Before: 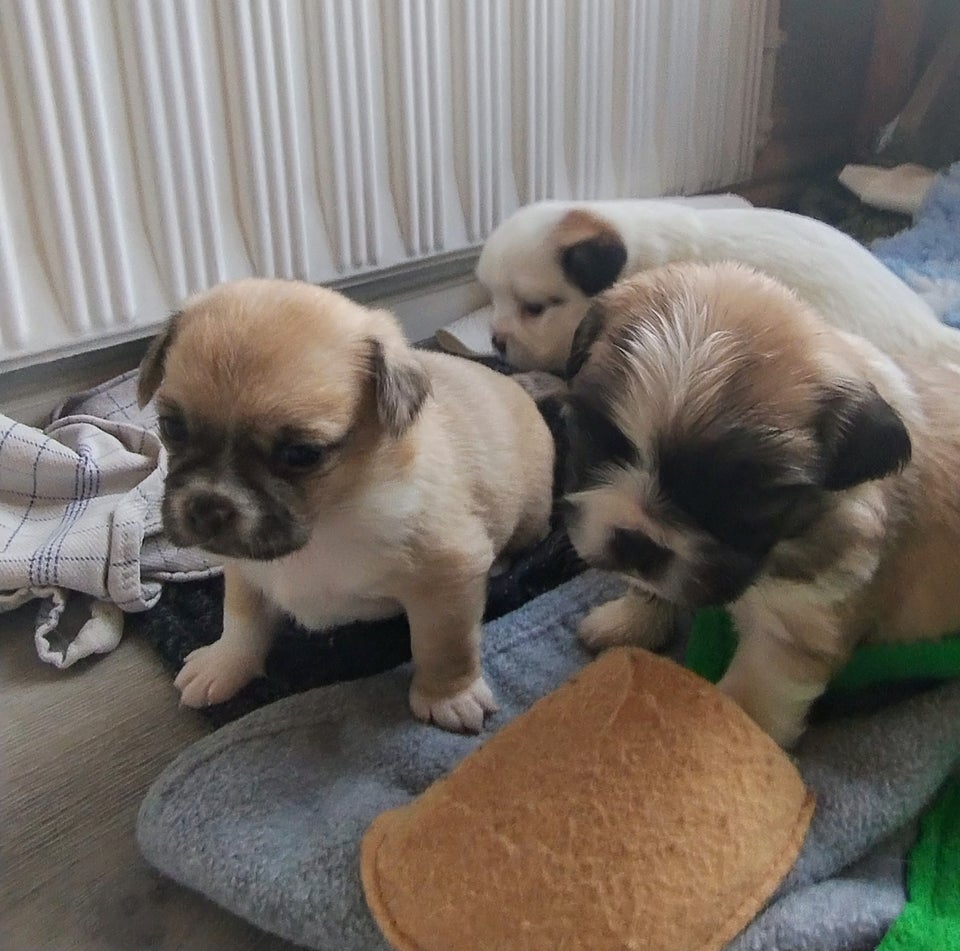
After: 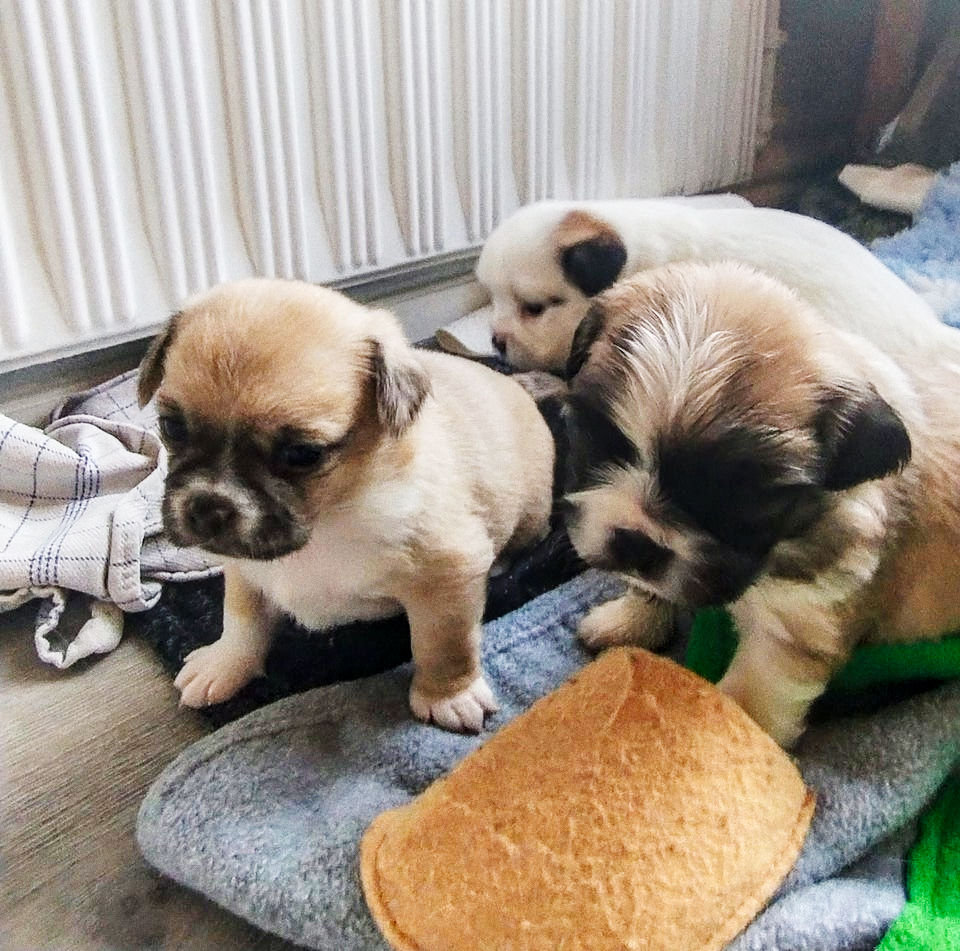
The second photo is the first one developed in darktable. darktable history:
graduated density: on, module defaults
base curve: curves: ch0 [(0, 0.003) (0.001, 0.002) (0.006, 0.004) (0.02, 0.022) (0.048, 0.086) (0.094, 0.234) (0.162, 0.431) (0.258, 0.629) (0.385, 0.8) (0.548, 0.918) (0.751, 0.988) (1, 1)], preserve colors none
grain: coarseness 0.47 ISO
local contrast: on, module defaults
